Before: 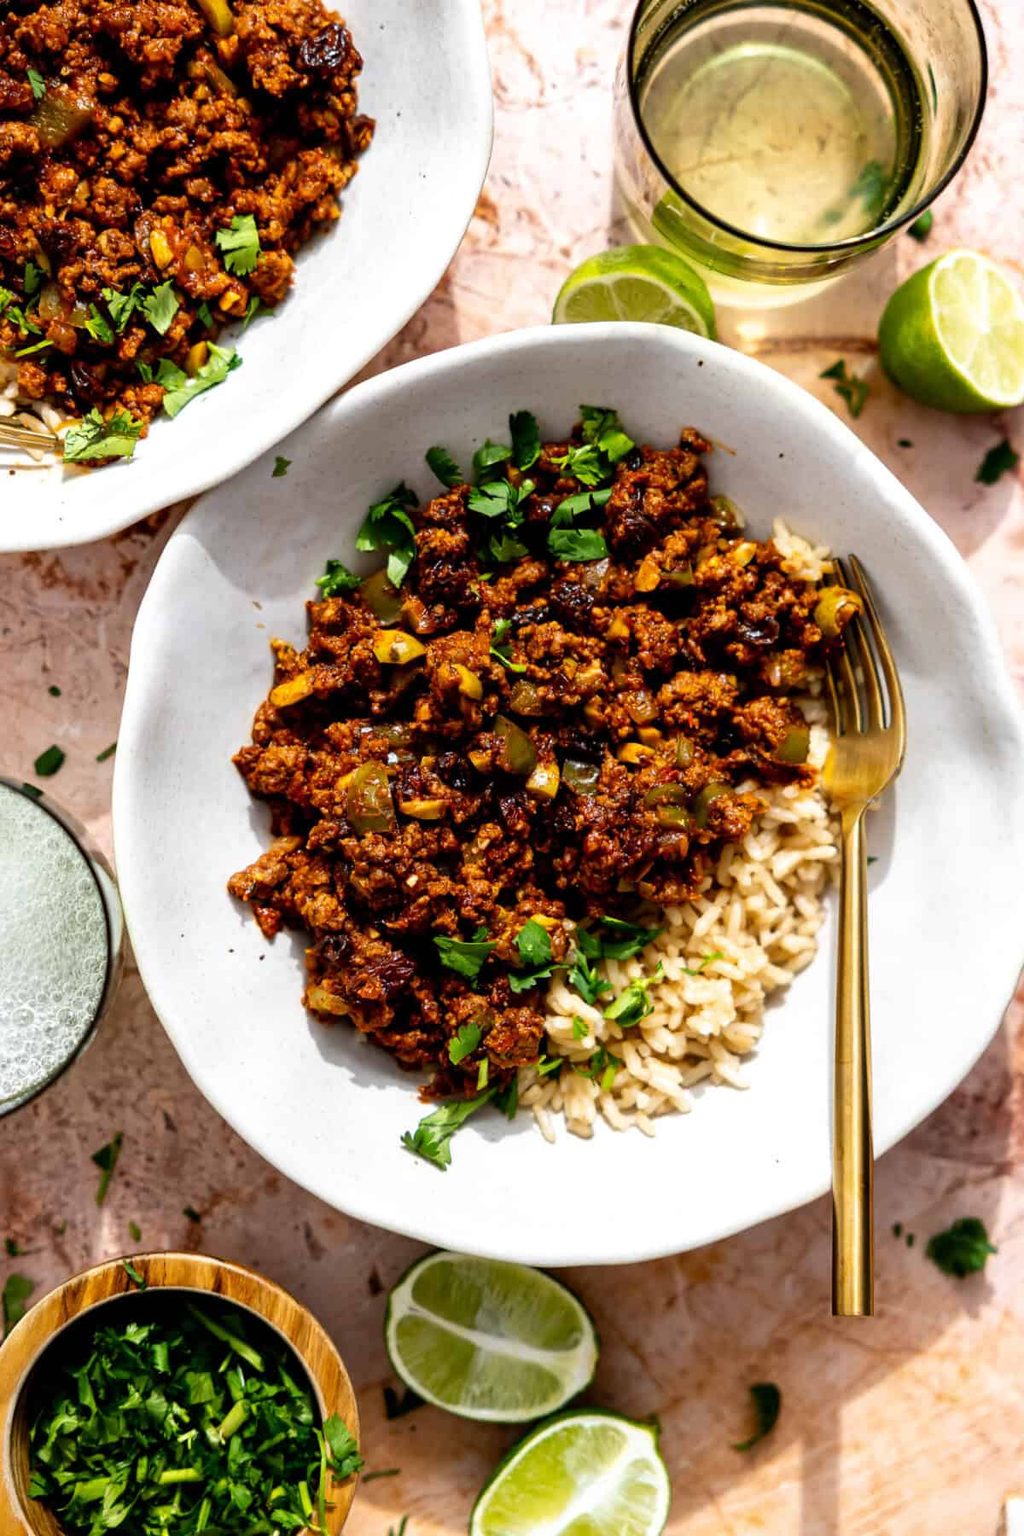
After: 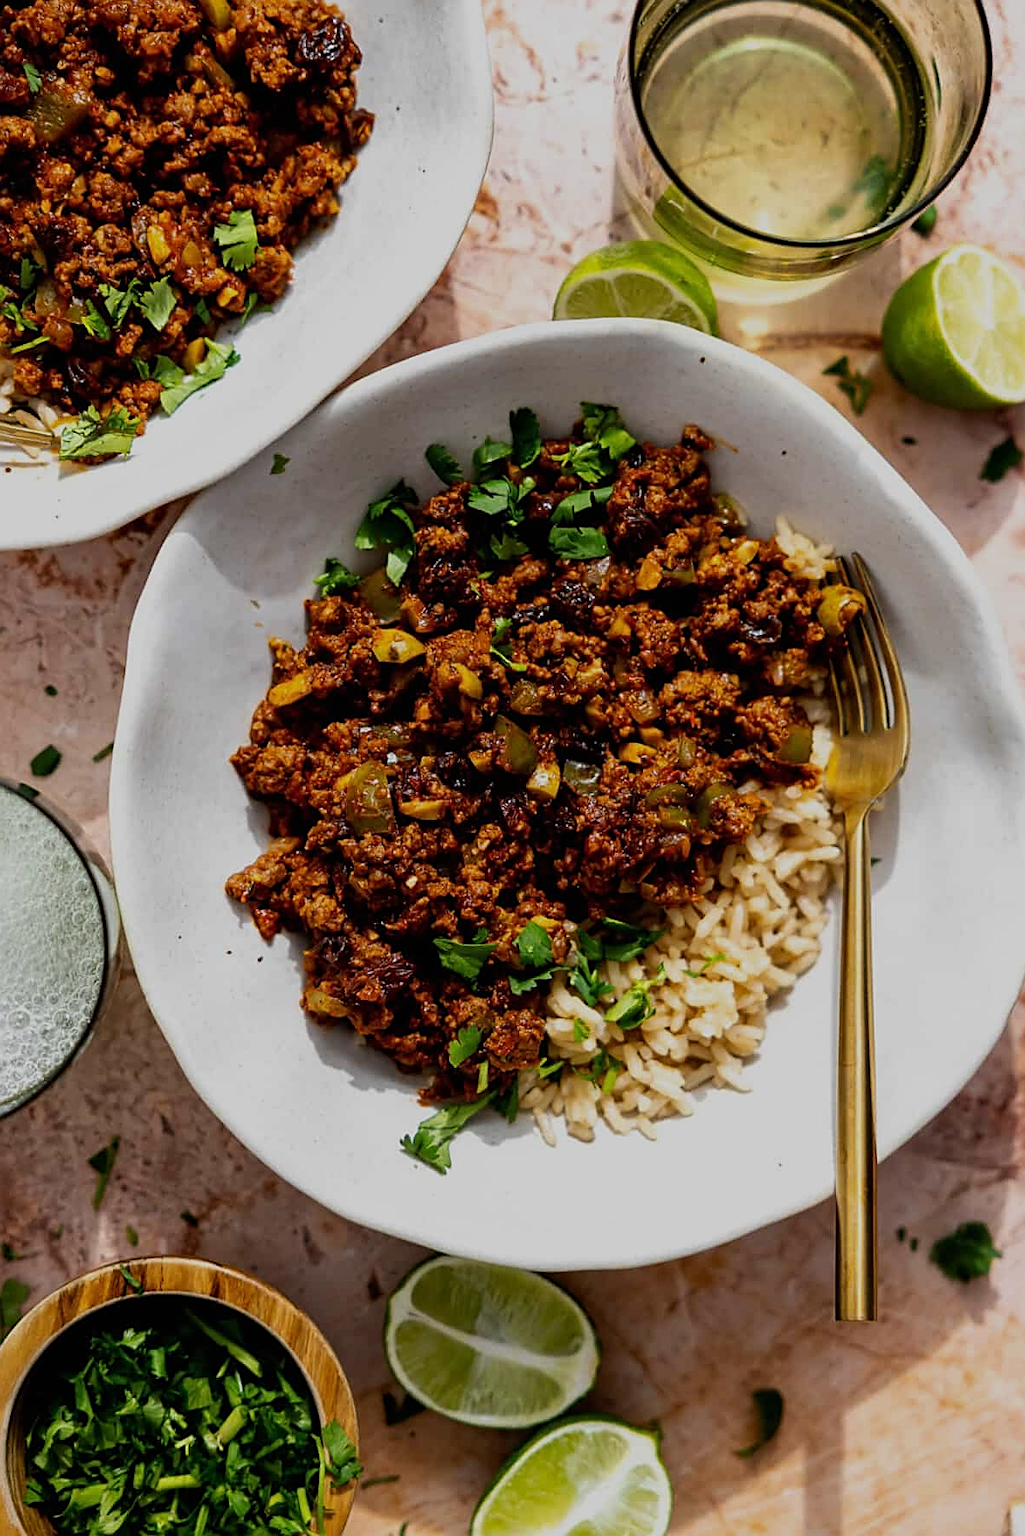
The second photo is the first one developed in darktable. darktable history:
exposure: black level correction 0, exposure -0.721 EV, compensate highlight preservation false
crop: left 0.434%, top 0.485%, right 0.244%, bottom 0.386%
sharpen: on, module defaults
